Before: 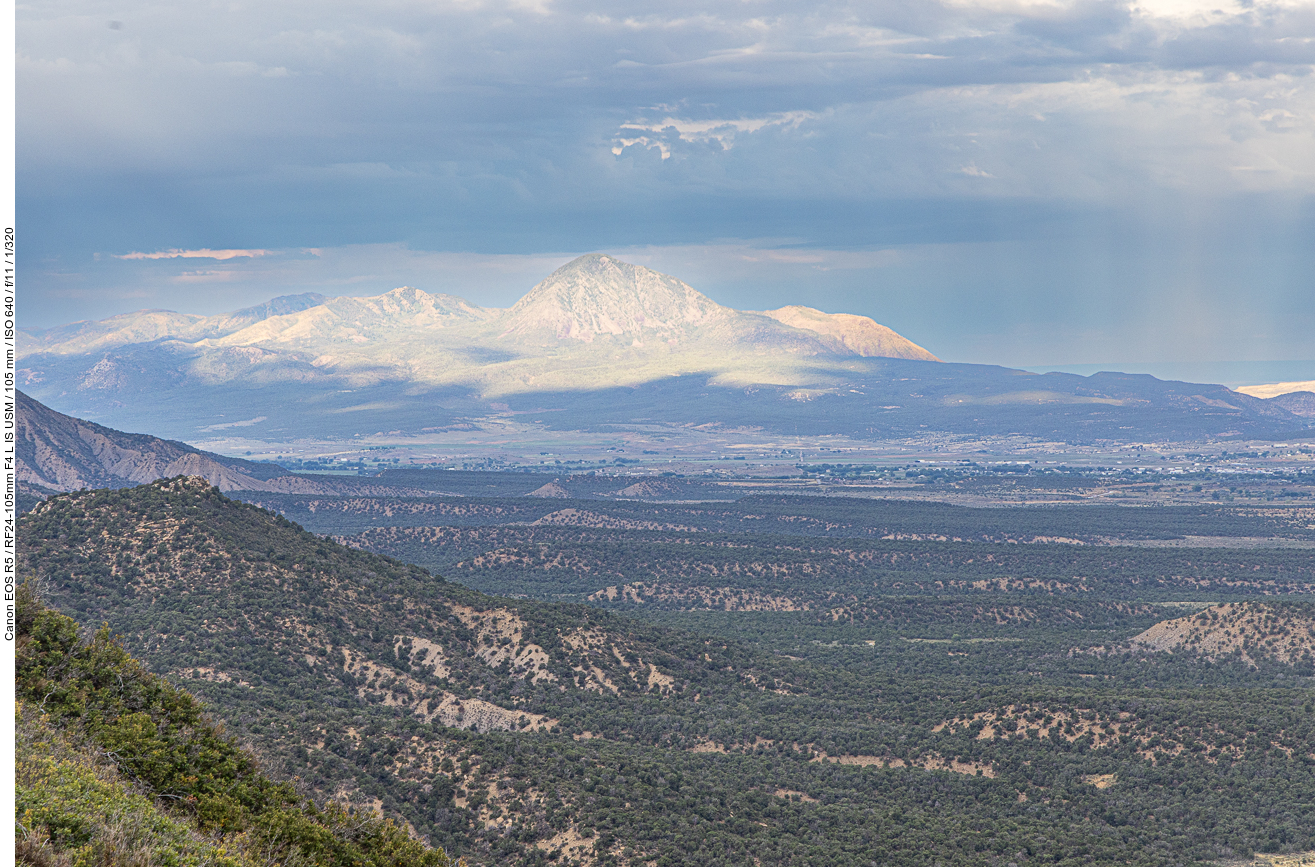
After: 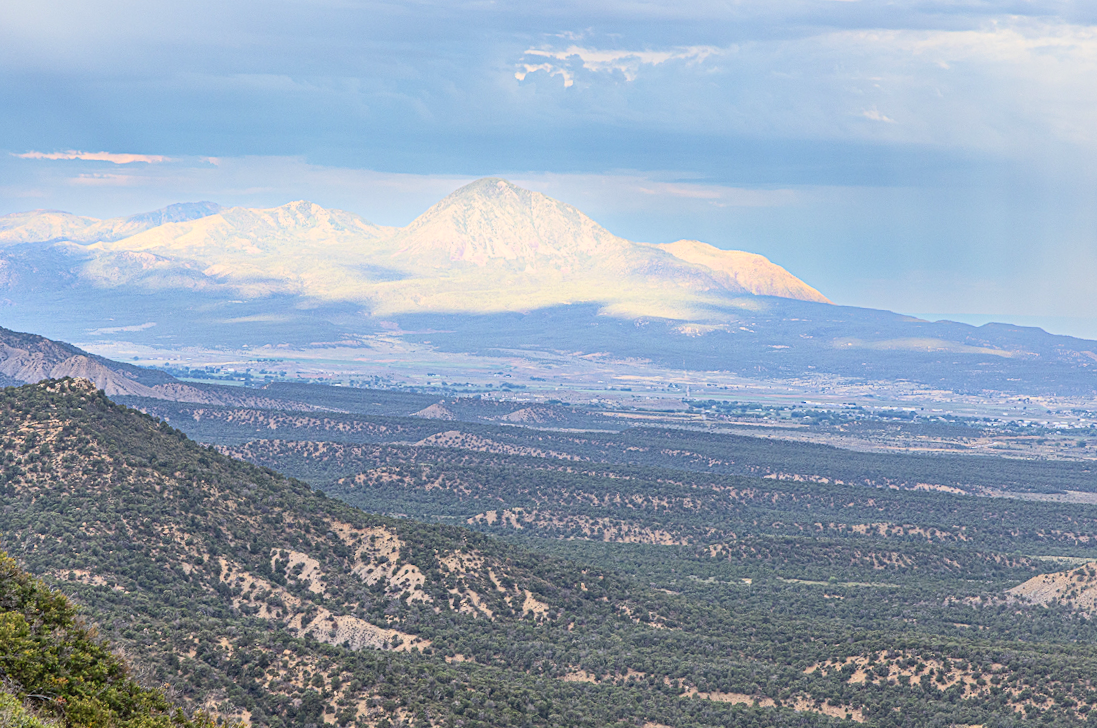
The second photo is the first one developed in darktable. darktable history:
contrast brightness saturation: contrast 0.198, brightness 0.142, saturation 0.148
crop and rotate: angle -3.06°, left 5.226%, top 5.204%, right 4.698%, bottom 4.143%
